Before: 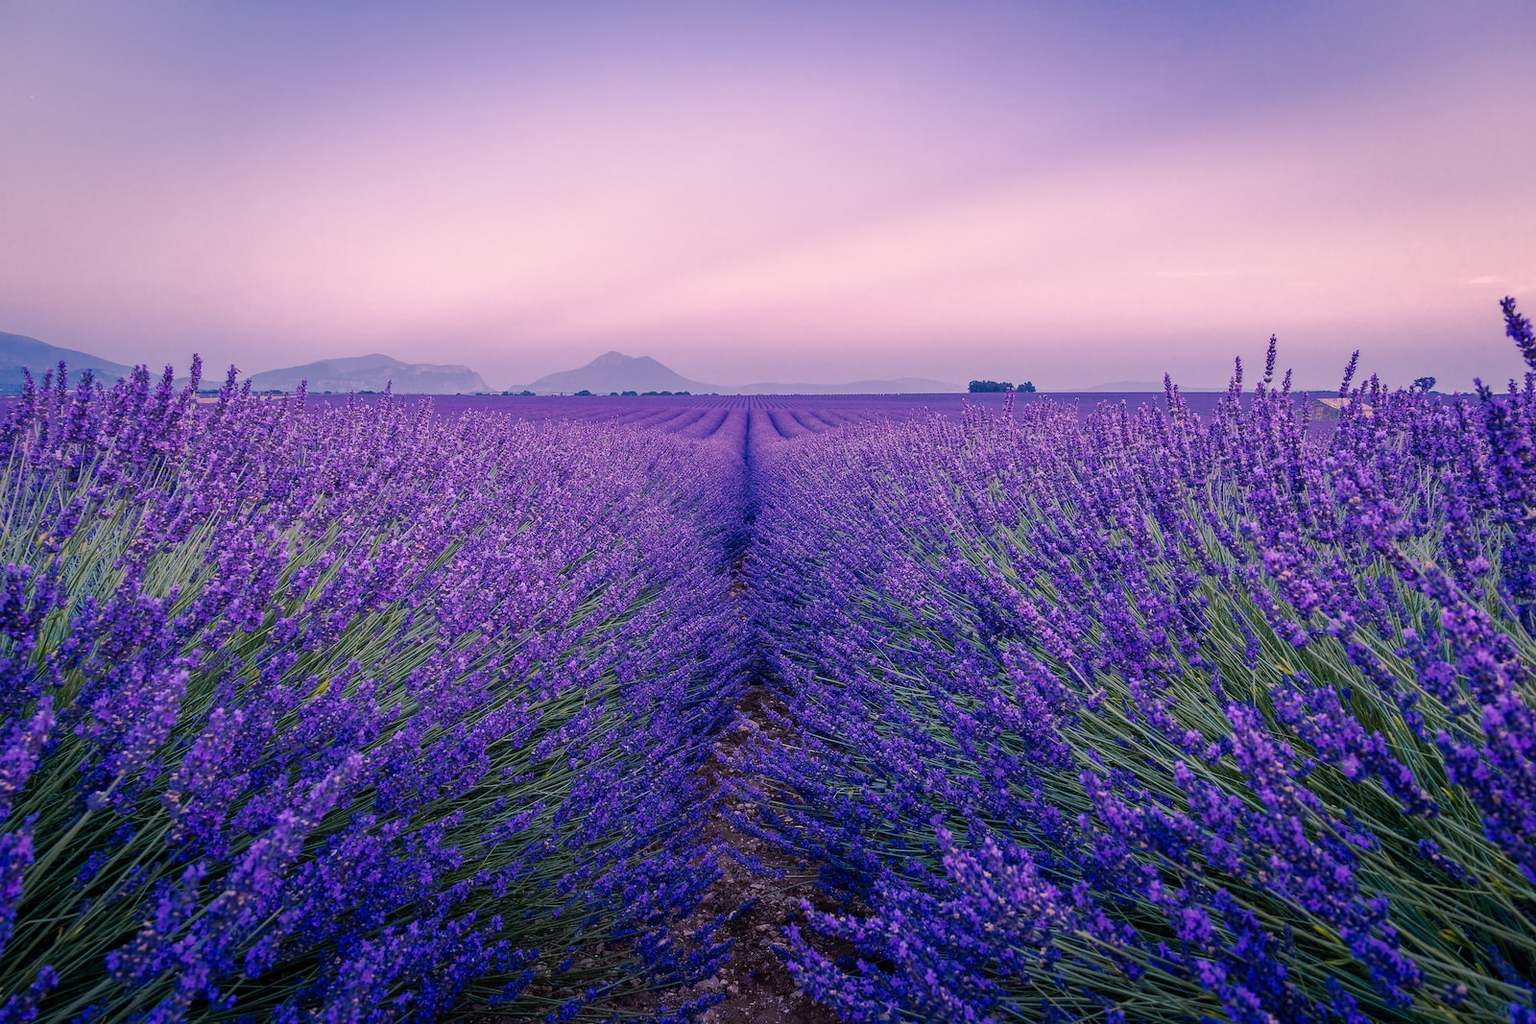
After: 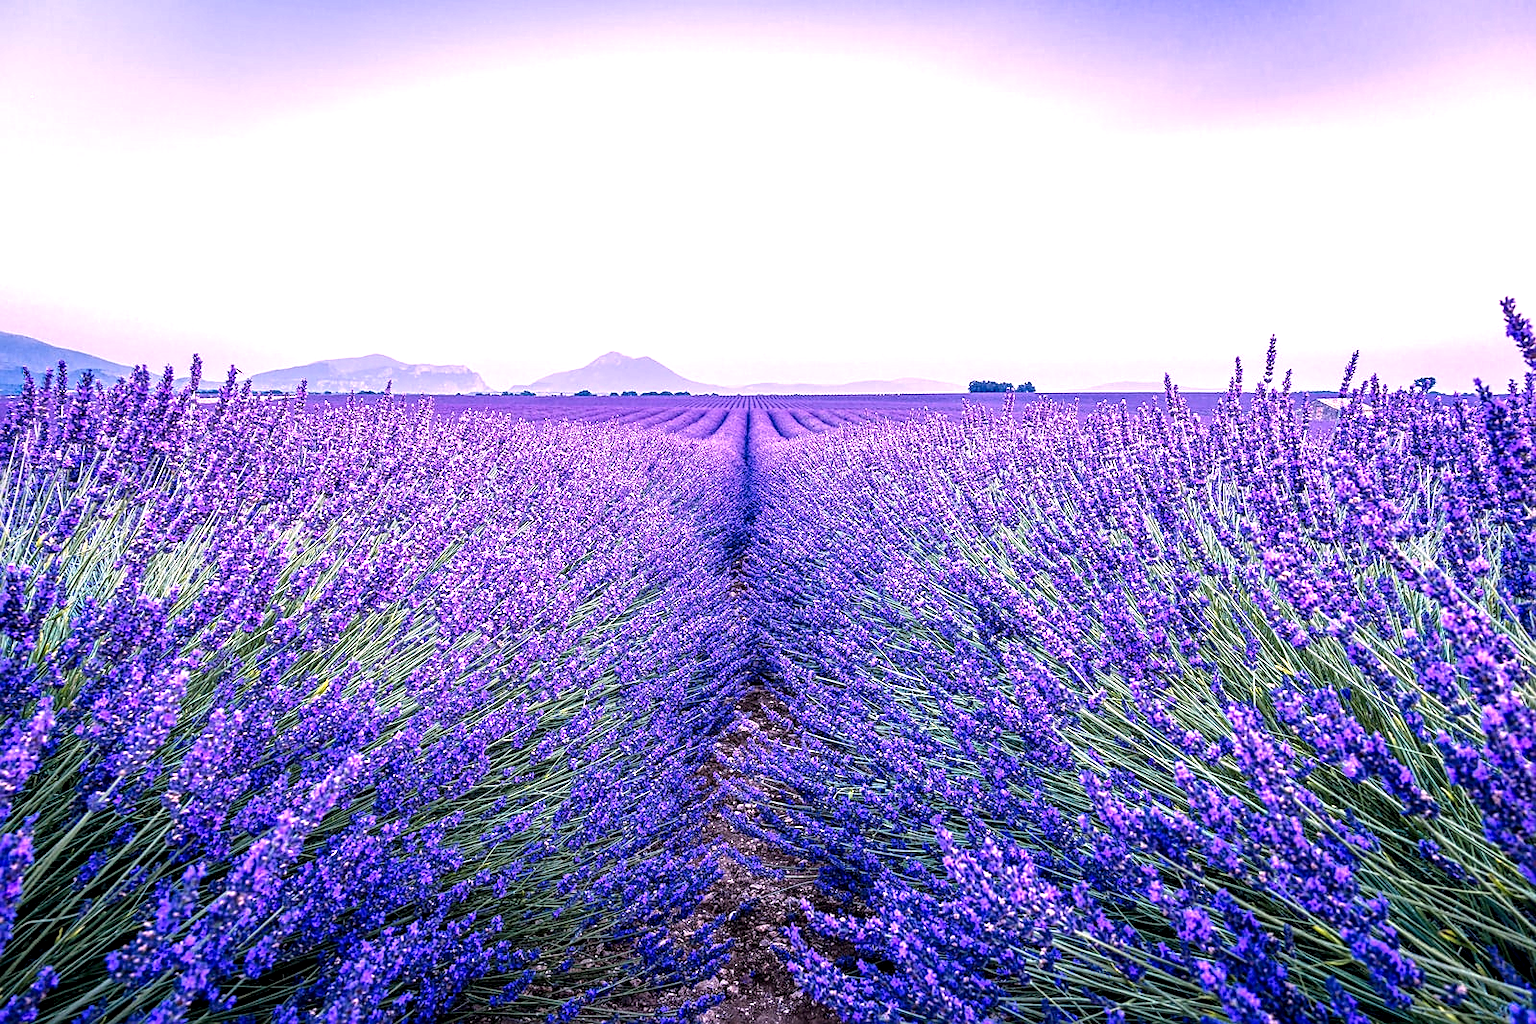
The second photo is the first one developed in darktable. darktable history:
local contrast: highlights 60%, shadows 60%, detail 160%
sharpen: on, module defaults
exposure: black level correction 0, exposure 1.3 EV, compensate exposure bias true, compensate highlight preservation false
